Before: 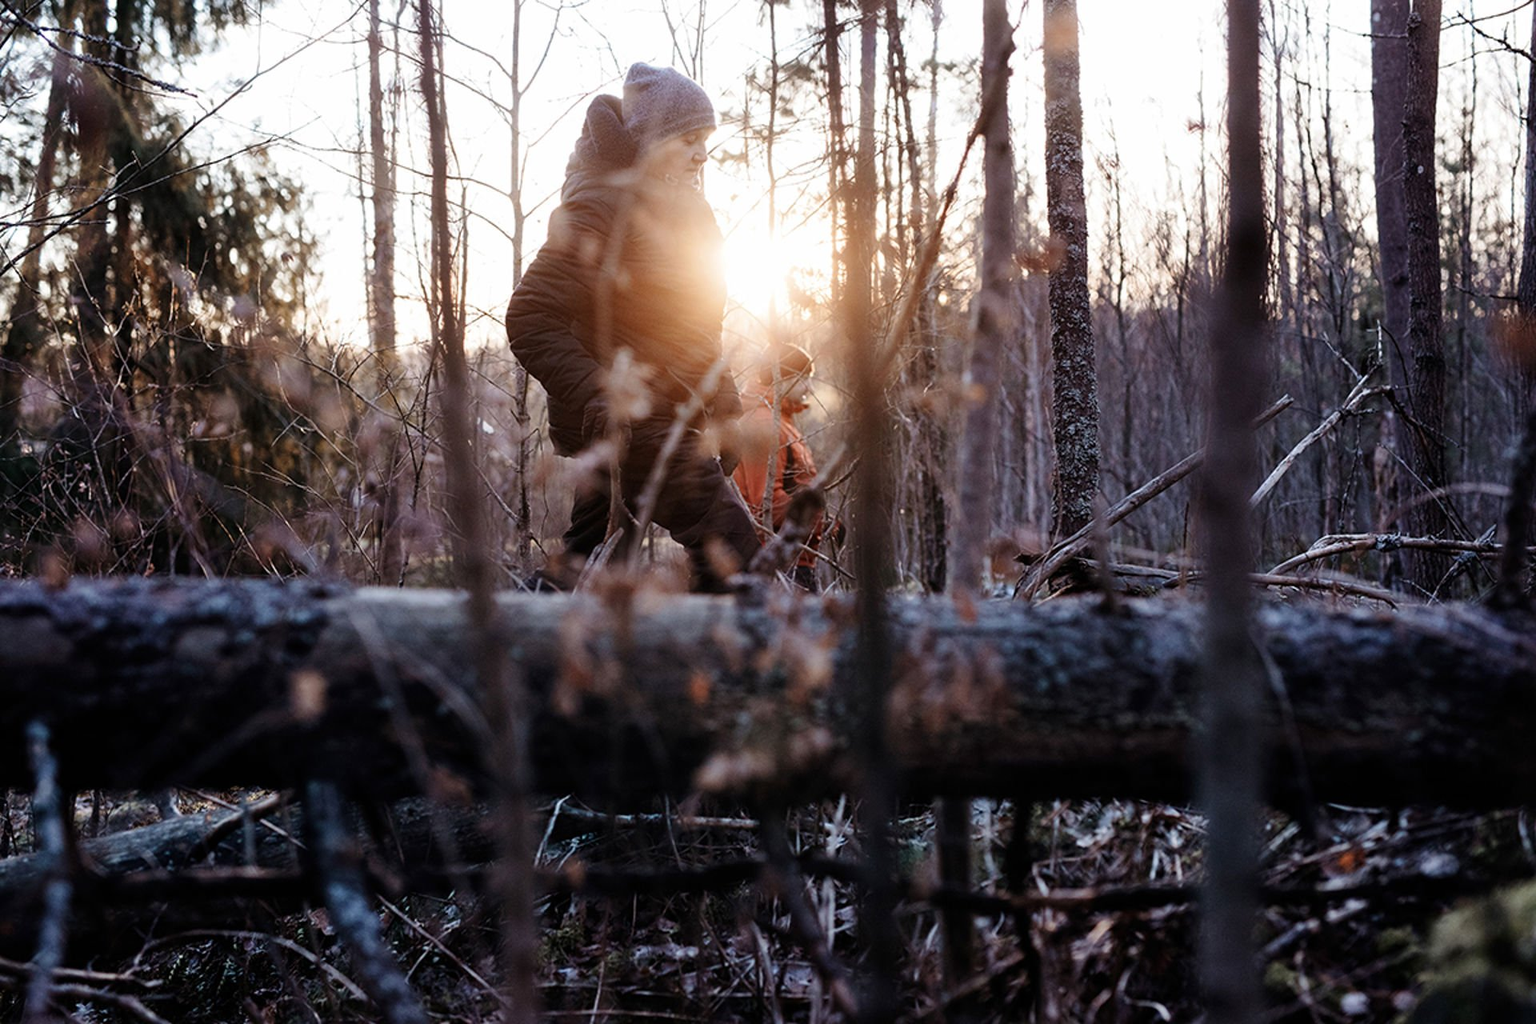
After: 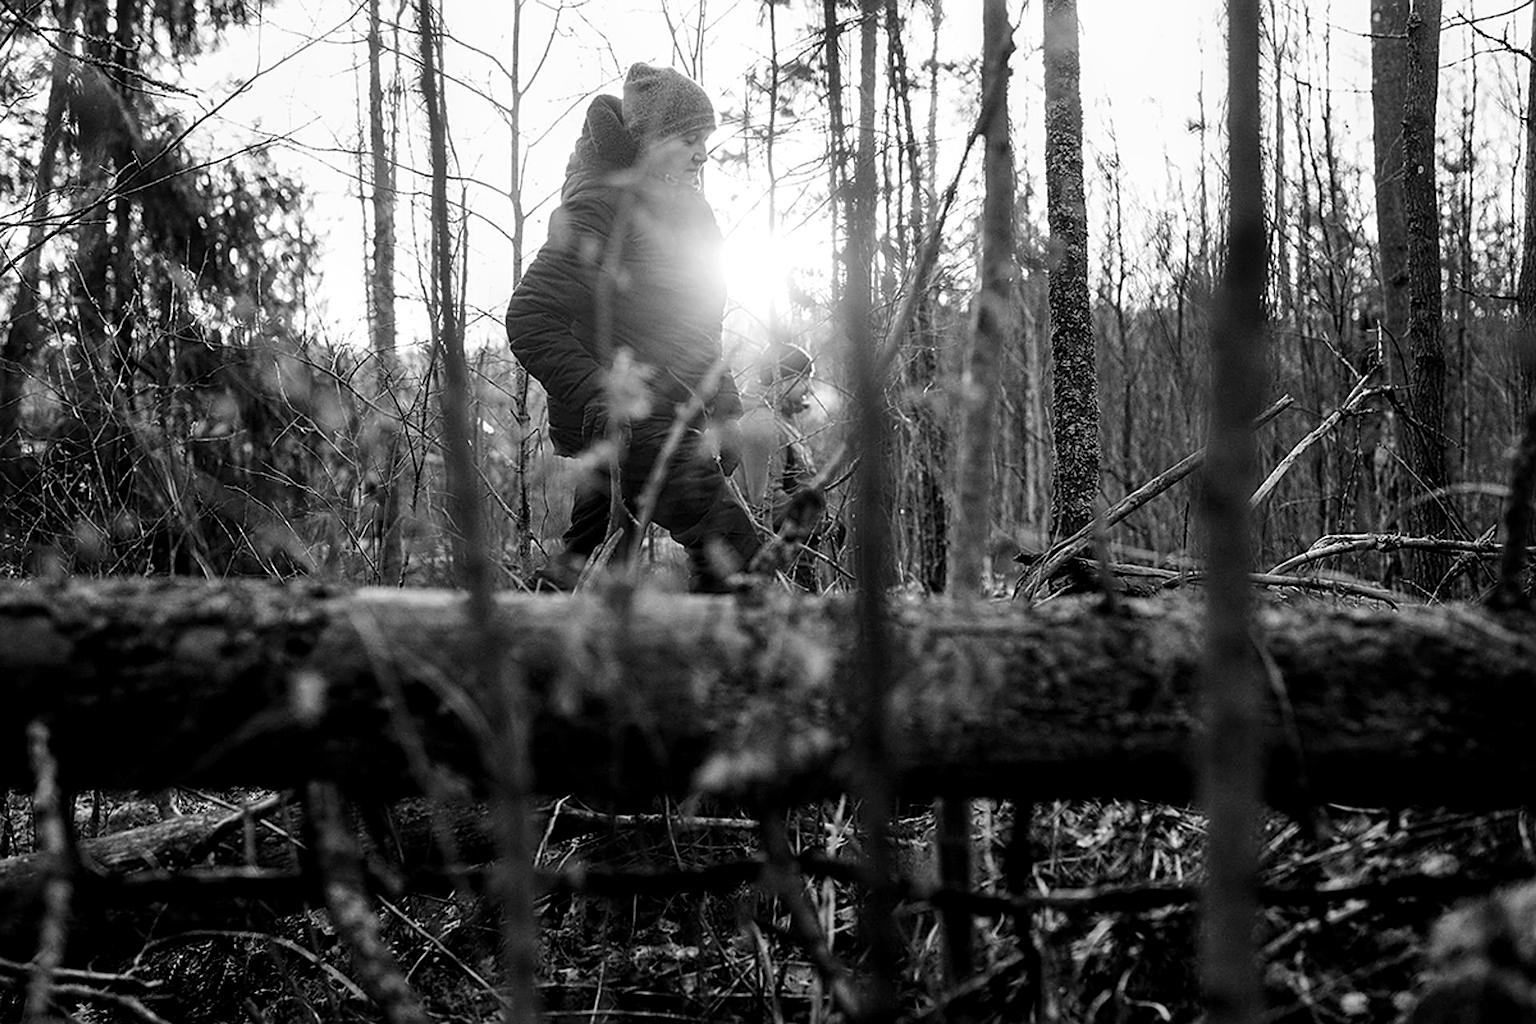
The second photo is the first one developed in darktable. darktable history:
sharpen: on, module defaults
local contrast: detail 130%
monochrome: a 1.94, b -0.638
